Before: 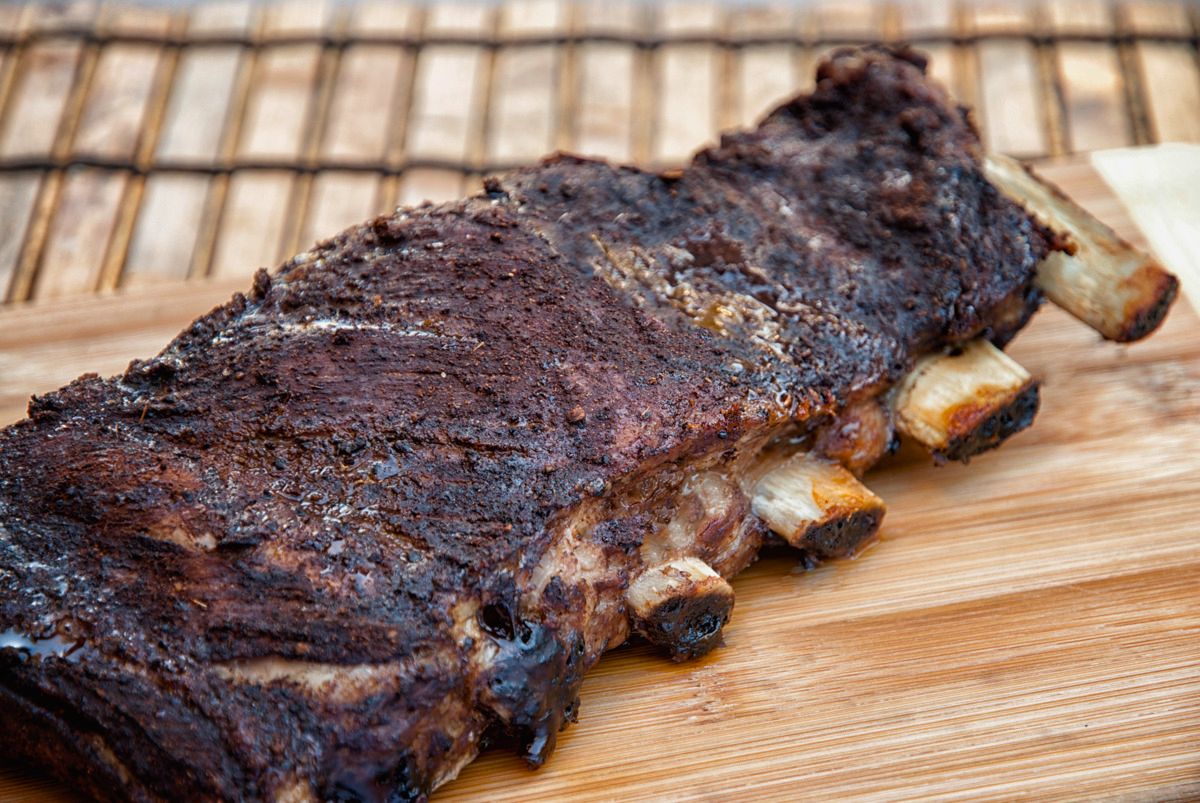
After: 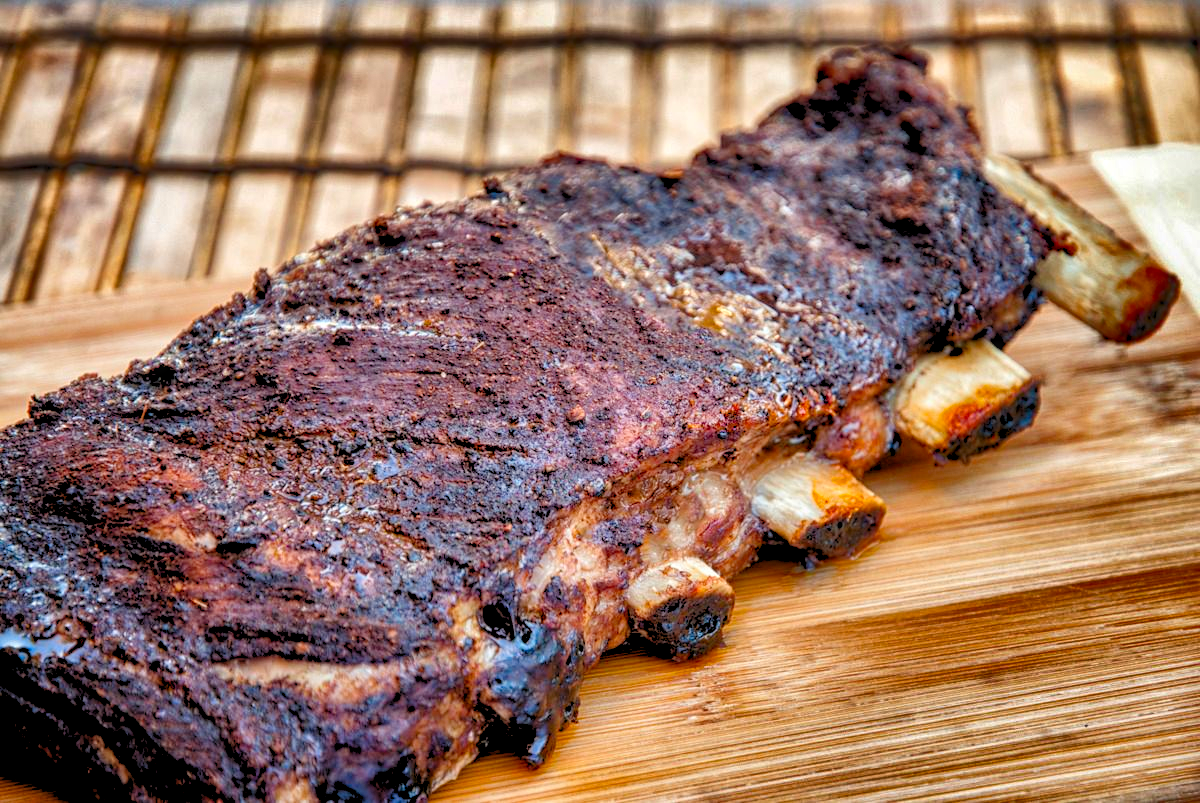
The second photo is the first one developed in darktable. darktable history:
shadows and highlights: shadows 17.63, highlights -83.47, soften with gaussian
levels: levels [0.072, 0.414, 0.976]
color balance rgb: power › hue 207.67°, perceptual saturation grading › global saturation 16.213%
local contrast: on, module defaults
